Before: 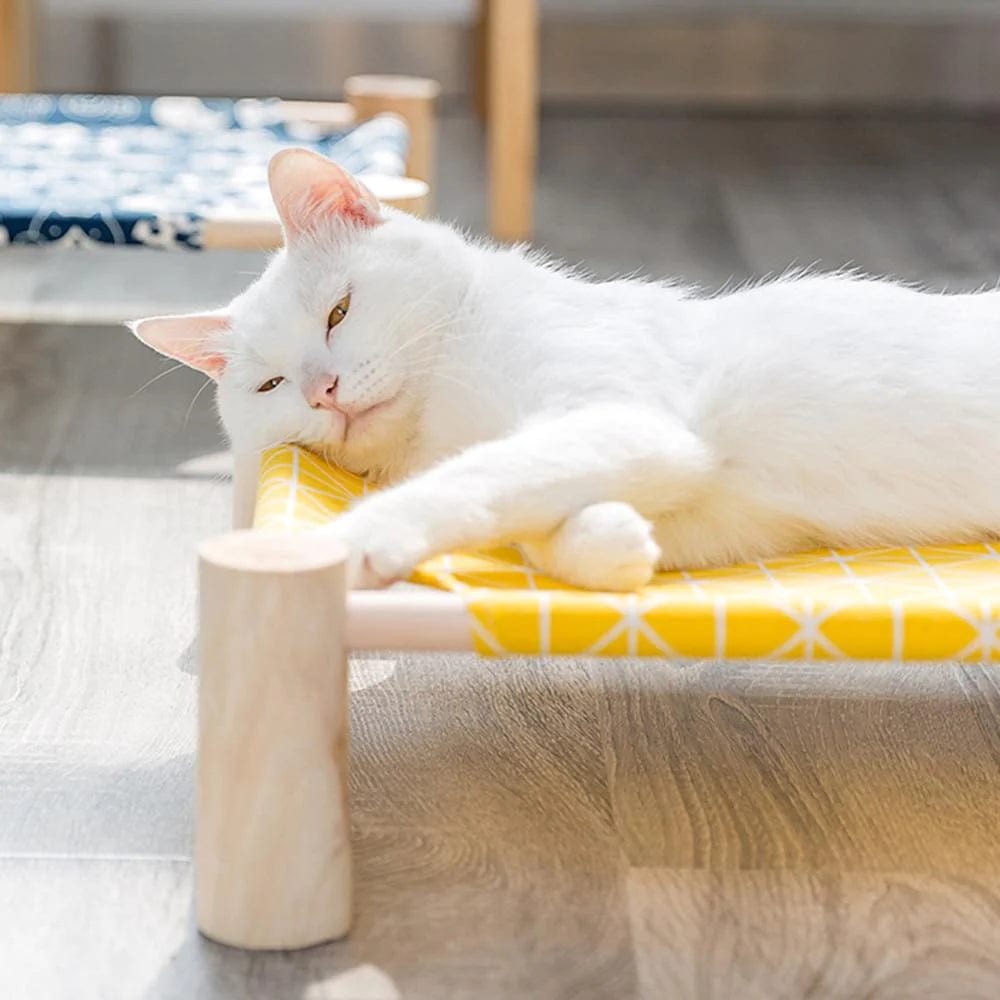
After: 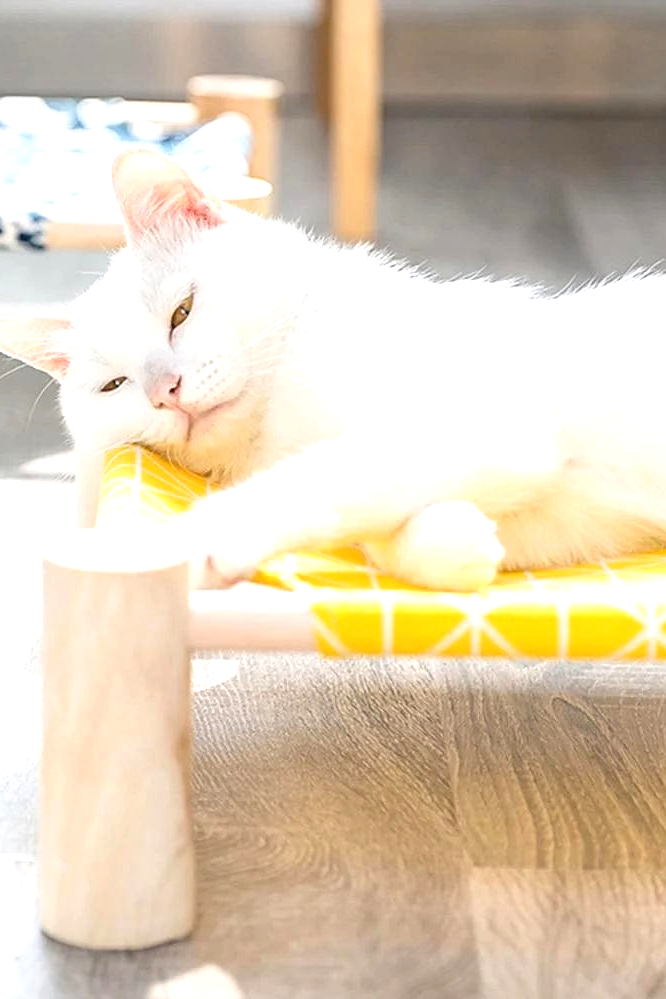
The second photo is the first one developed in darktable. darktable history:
crop and rotate: left 15.754%, right 17.579%
exposure: black level correction 0, exposure 0.7 EV, compensate exposure bias true, compensate highlight preservation false
